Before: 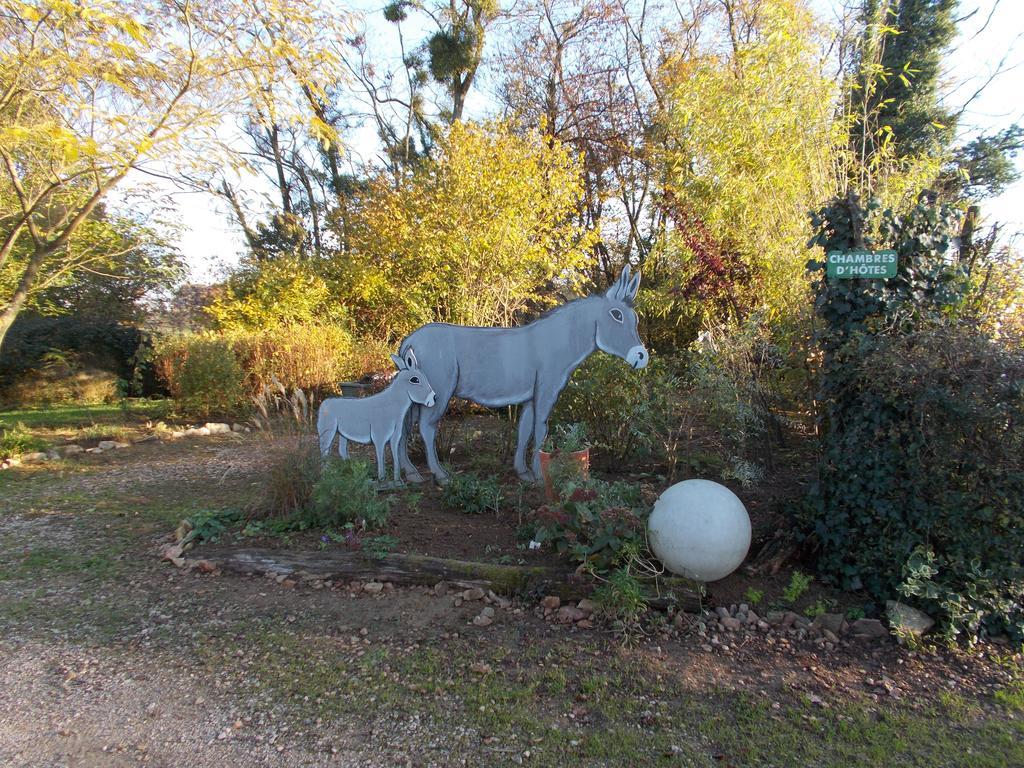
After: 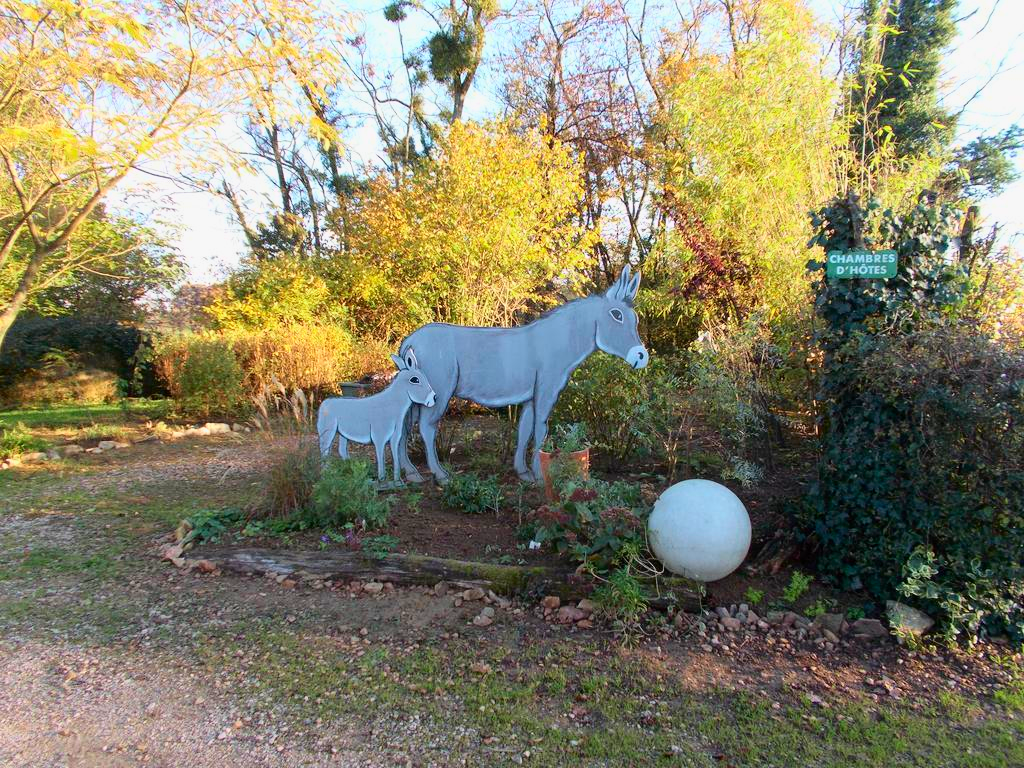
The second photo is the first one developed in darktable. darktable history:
tone curve: curves: ch0 [(0, 0) (0.091, 0.077) (0.389, 0.458) (0.745, 0.82) (0.856, 0.899) (0.92, 0.938) (1, 0.973)]; ch1 [(0, 0) (0.437, 0.404) (0.5, 0.5) (0.529, 0.55) (0.58, 0.6) (0.616, 0.649) (1, 1)]; ch2 [(0, 0) (0.442, 0.415) (0.5, 0.5) (0.535, 0.557) (0.585, 0.62) (1, 1)], color space Lab, independent channels, preserve colors none
